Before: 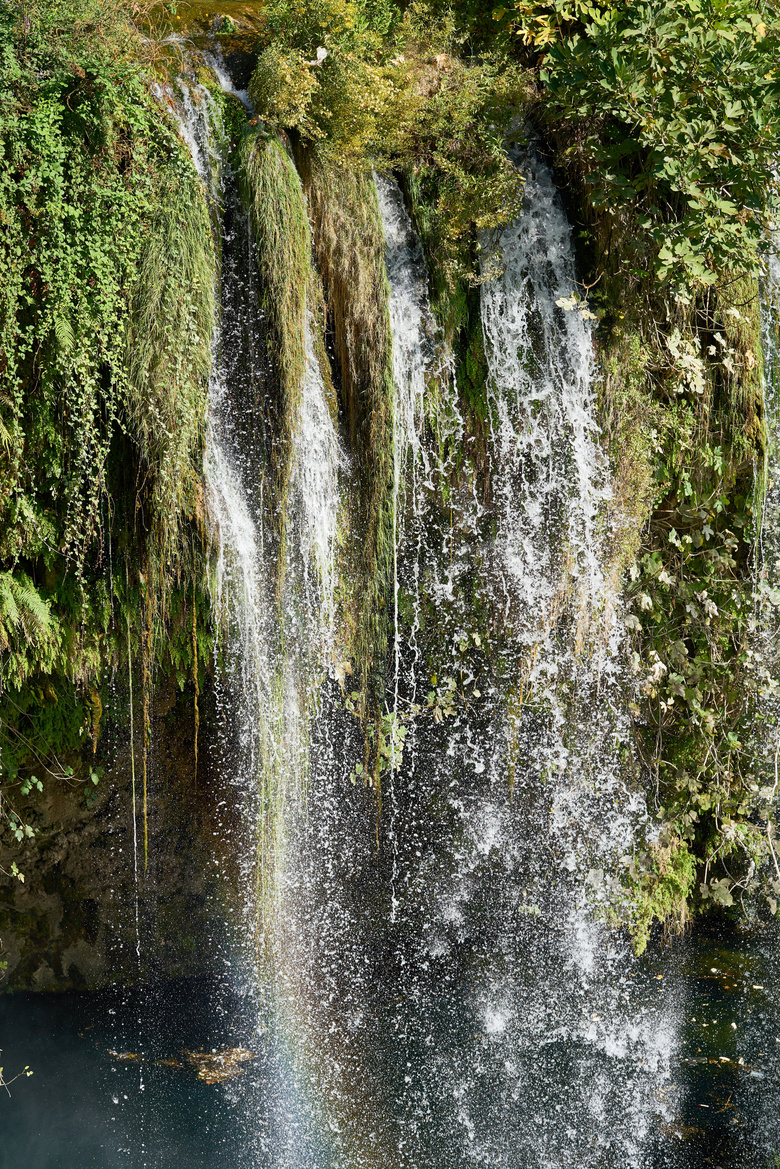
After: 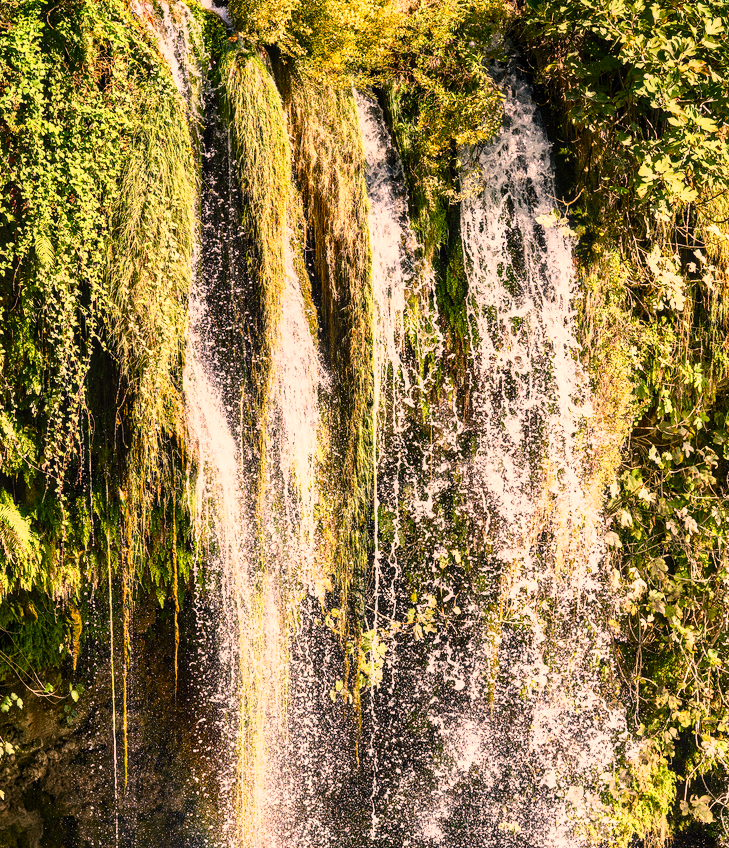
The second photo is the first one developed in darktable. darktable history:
color correction: highlights a* 21.43, highlights b* 19.45
crop: left 2.663%, top 7.154%, right 3.463%, bottom 20.242%
base curve: curves: ch0 [(0, 0) (0.028, 0.03) (0.121, 0.232) (0.46, 0.748) (0.859, 0.968) (1, 1)]
color balance rgb: perceptual saturation grading › global saturation 0.813%, perceptual saturation grading › highlights -15.079%, perceptual saturation grading › shadows 24.572%, perceptual brilliance grading › highlights 9.973%, perceptual brilliance grading › mid-tones 5.401%, global vibrance 11.16%
local contrast: on, module defaults
